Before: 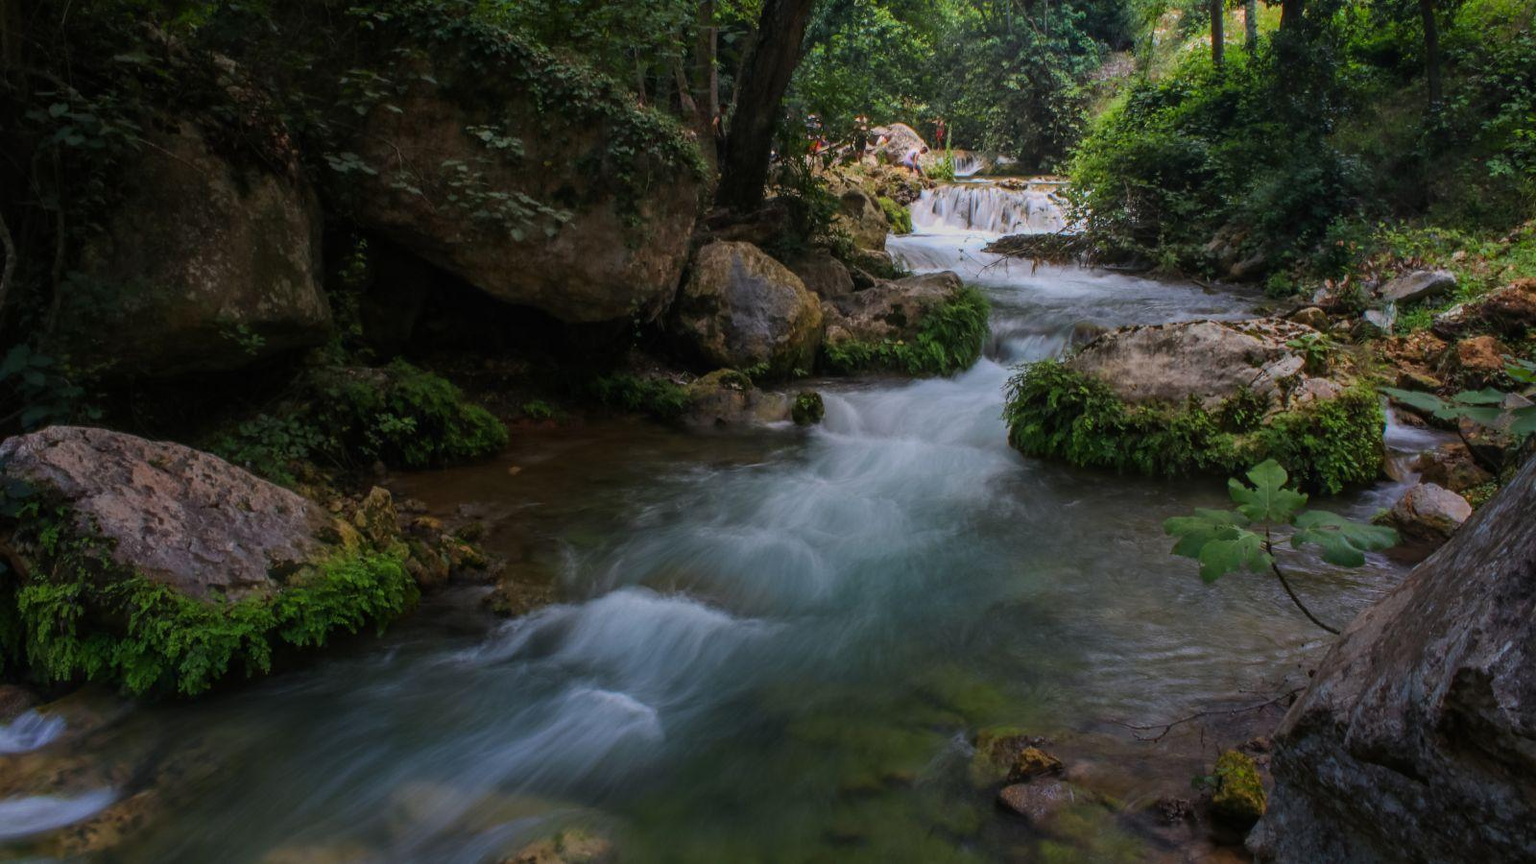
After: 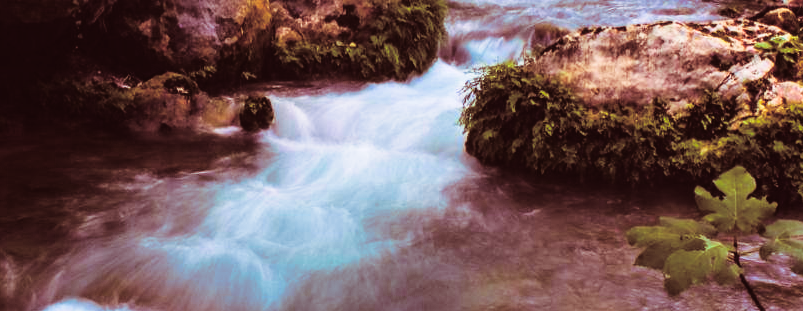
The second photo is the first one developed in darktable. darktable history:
contrast brightness saturation: contrast 0.04, saturation 0.16
color balance rgb: shadows lift › chroma 1%, shadows lift › hue 217.2°, power › hue 310.8°, highlights gain › chroma 2%, highlights gain › hue 44.4°, global offset › luminance 0.25%, global offset › hue 171.6°, perceptual saturation grading › global saturation 14.09%, perceptual saturation grading › highlights -30%, perceptual saturation grading › shadows 50.67%, global vibrance 25%, contrast 20%
base curve: curves: ch0 [(0, 0) (0.028, 0.03) (0.121, 0.232) (0.46, 0.748) (0.859, 0.968) (1, 1)], preserve colors none
split-toning: highlights › saturation 0, balance -61.83
color balance: contrast 8.5%, output saturation 105%
crop: left 36.607%, top 34.735%, right 13.146%, bottom 30.611%
exposure: black level correction 0.001, exposure 0.5 EV, compensate exposure bias true, compensate highlight preservation false
lowpass: radius 0.1, contrast 0.85, saturation 1.1, unbound 0
